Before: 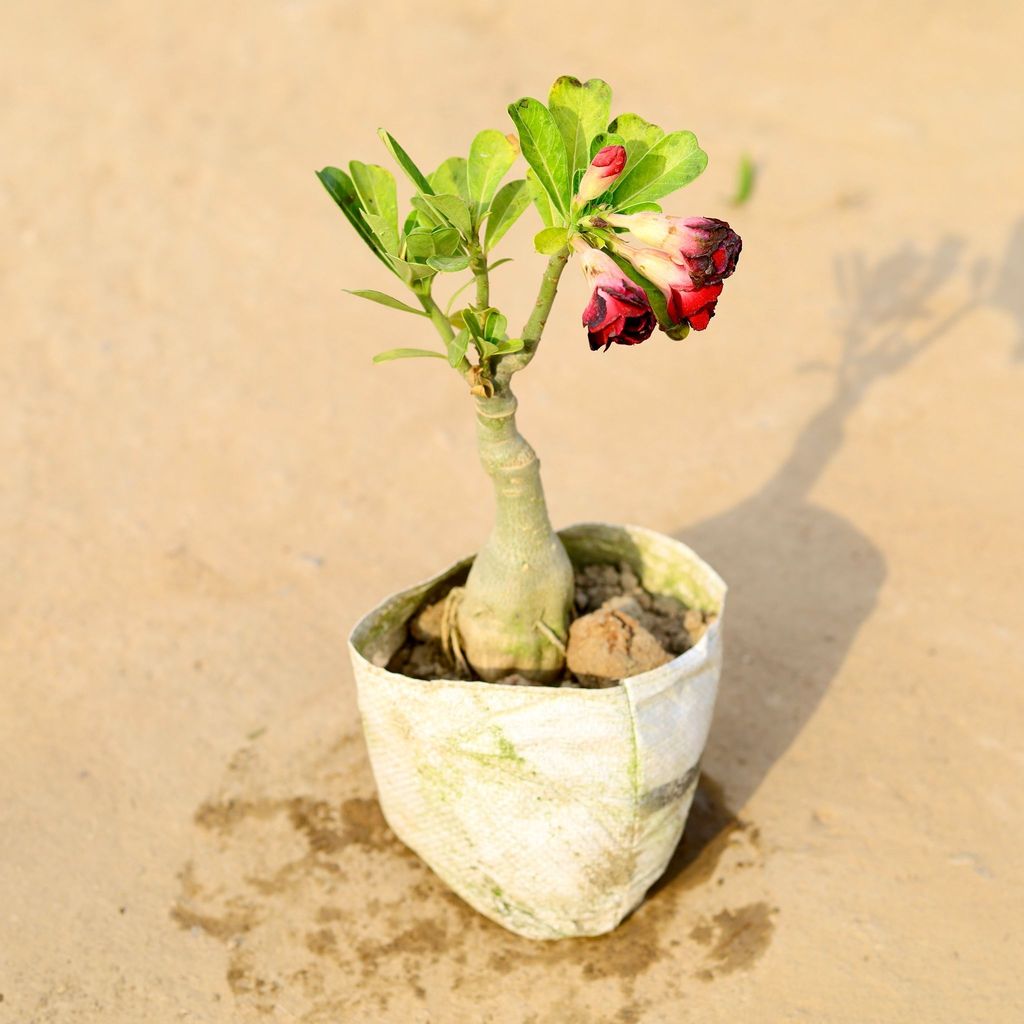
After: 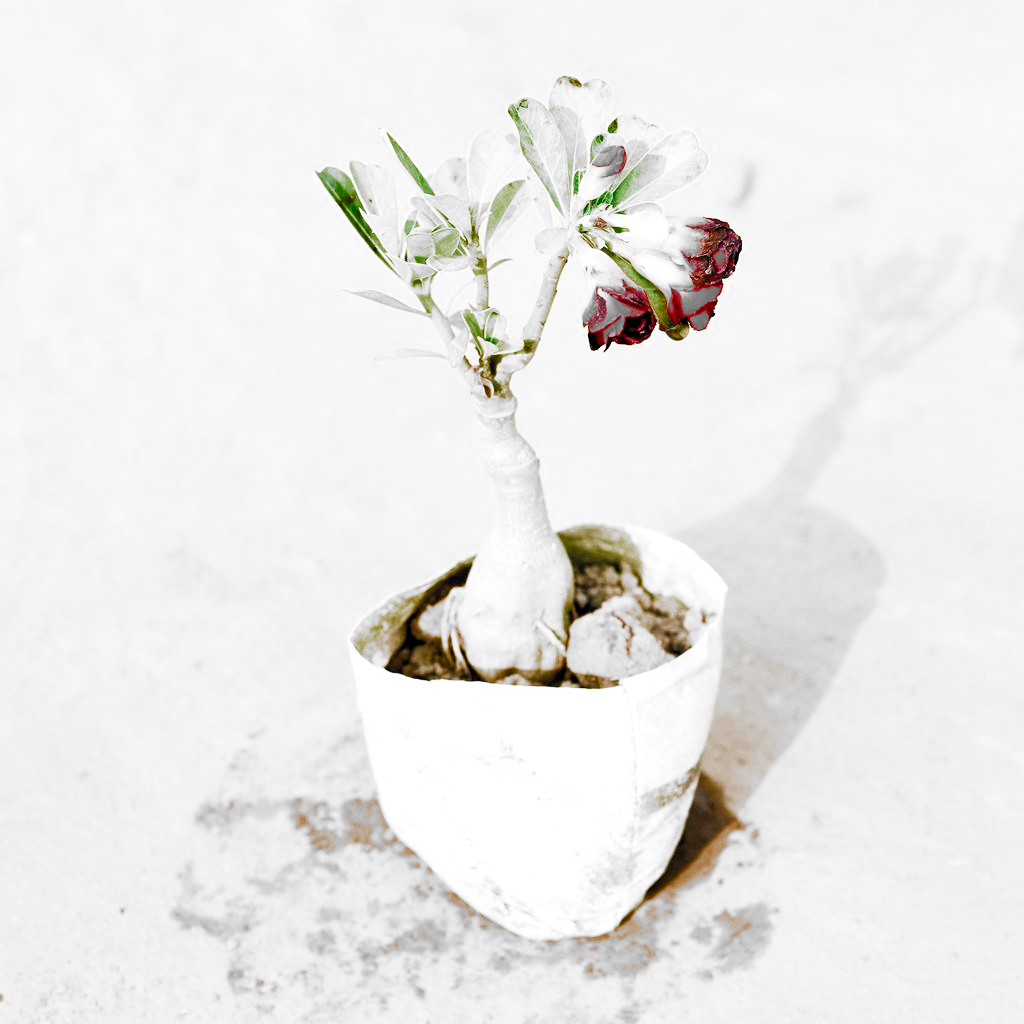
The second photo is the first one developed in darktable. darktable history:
exposure: black level correction 0, exposure 1.389 EV, compensate highlight preservation false
shadows and highlights: radius 126.27, shadows 30.32, highlights -31.25, highlights color adjustment 79.17%, low approximation 0.01, soften with gaussian
filmic rgb: black relative exposure -5.05 EV, white relative exposure 3.96 EV, hardness 2.9, contrast 1.299, highlights saturation mix -31.23%, add noise in highlights 0, color science v3 (2019), use custom middle-gray values true, contrast in highlights soft
